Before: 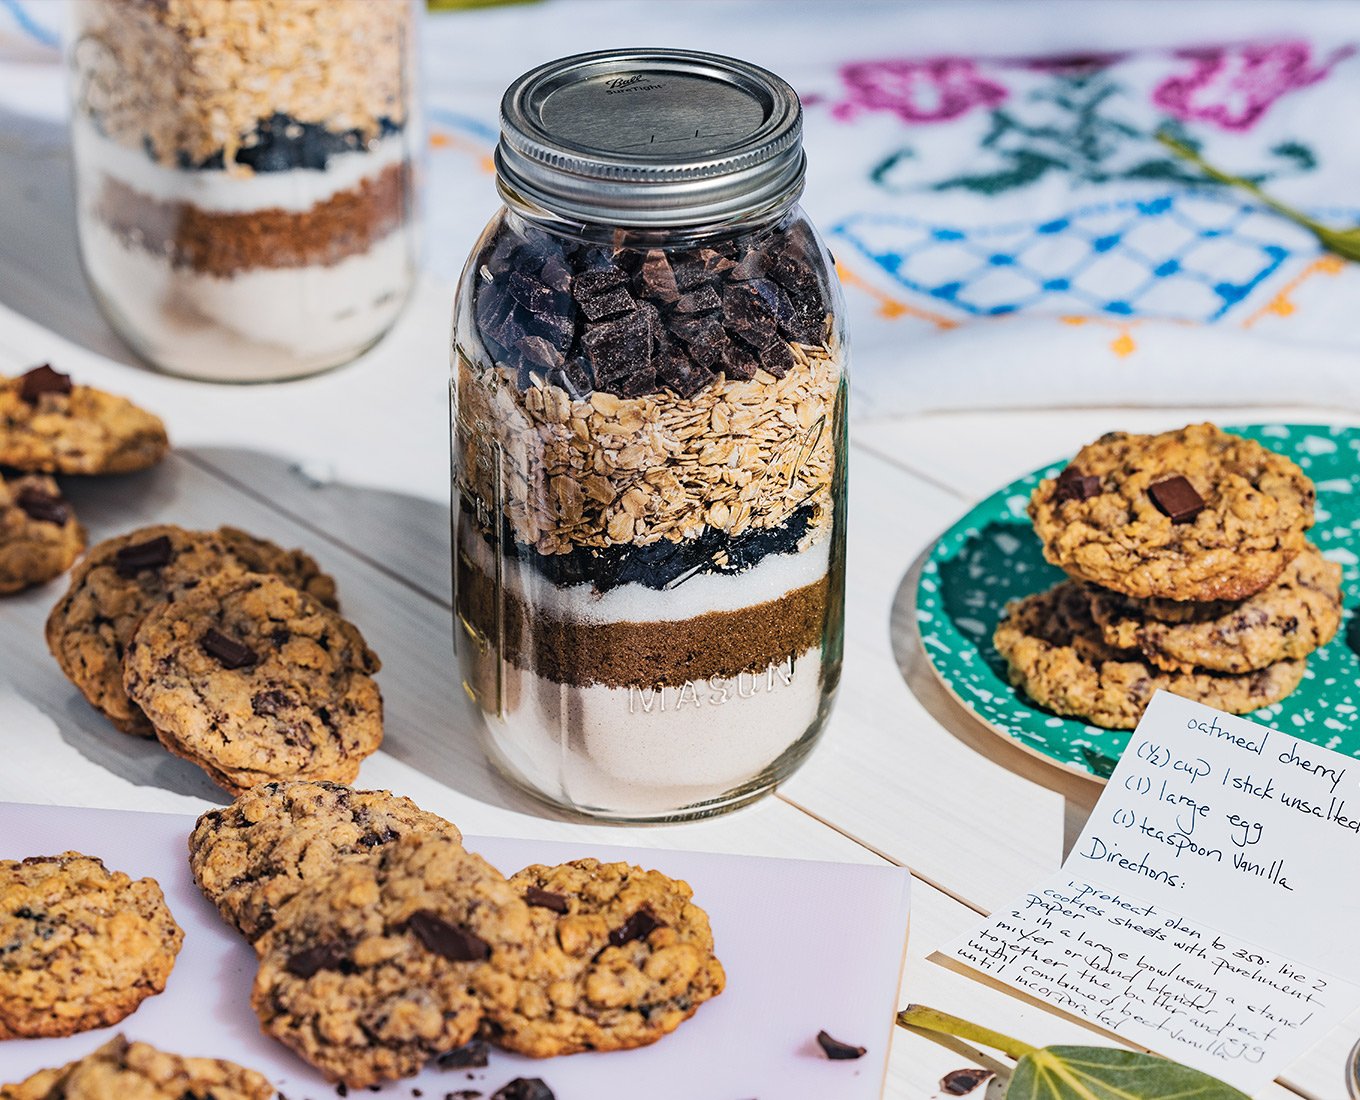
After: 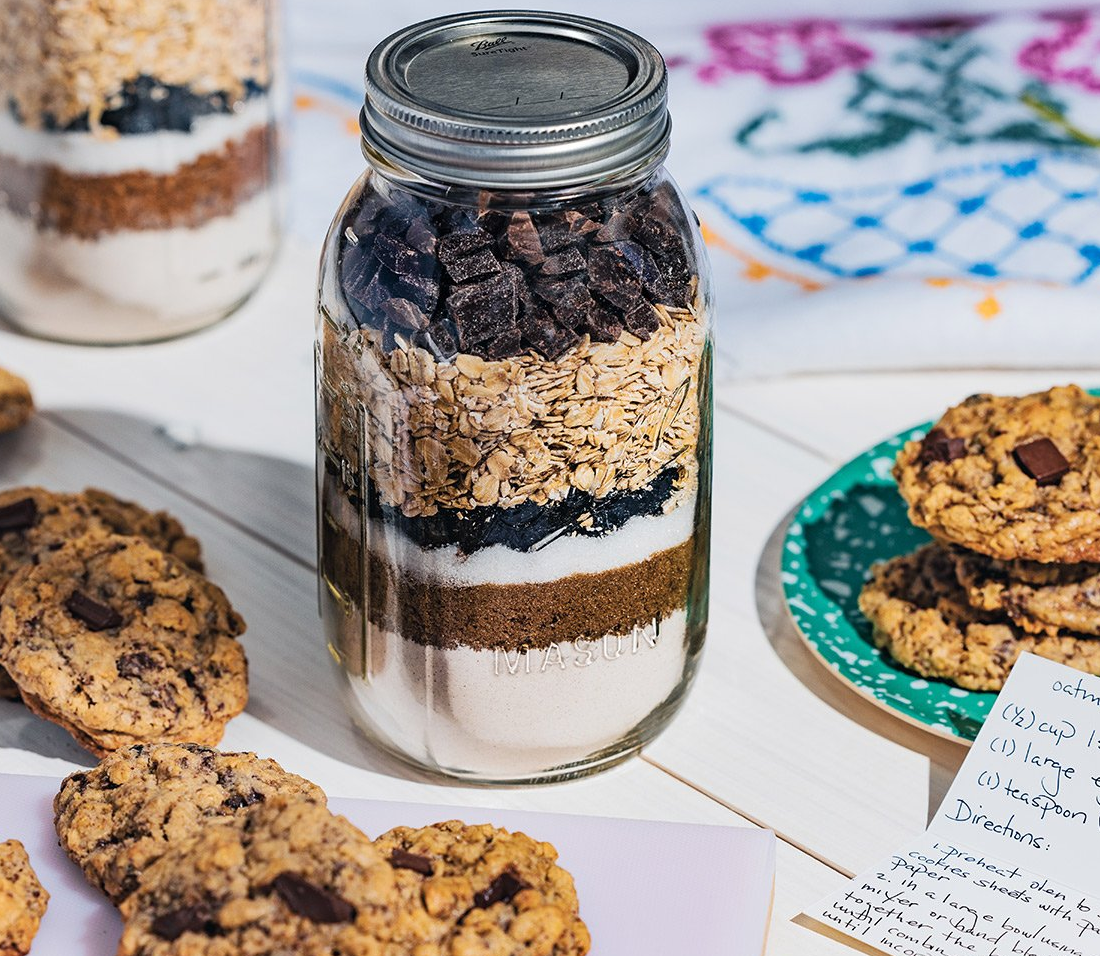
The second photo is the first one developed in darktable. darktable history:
crop: left 9.929%, top 3.475%, right 9.188%, bottom 9.529%
exposure: compensate highlight preservation false
